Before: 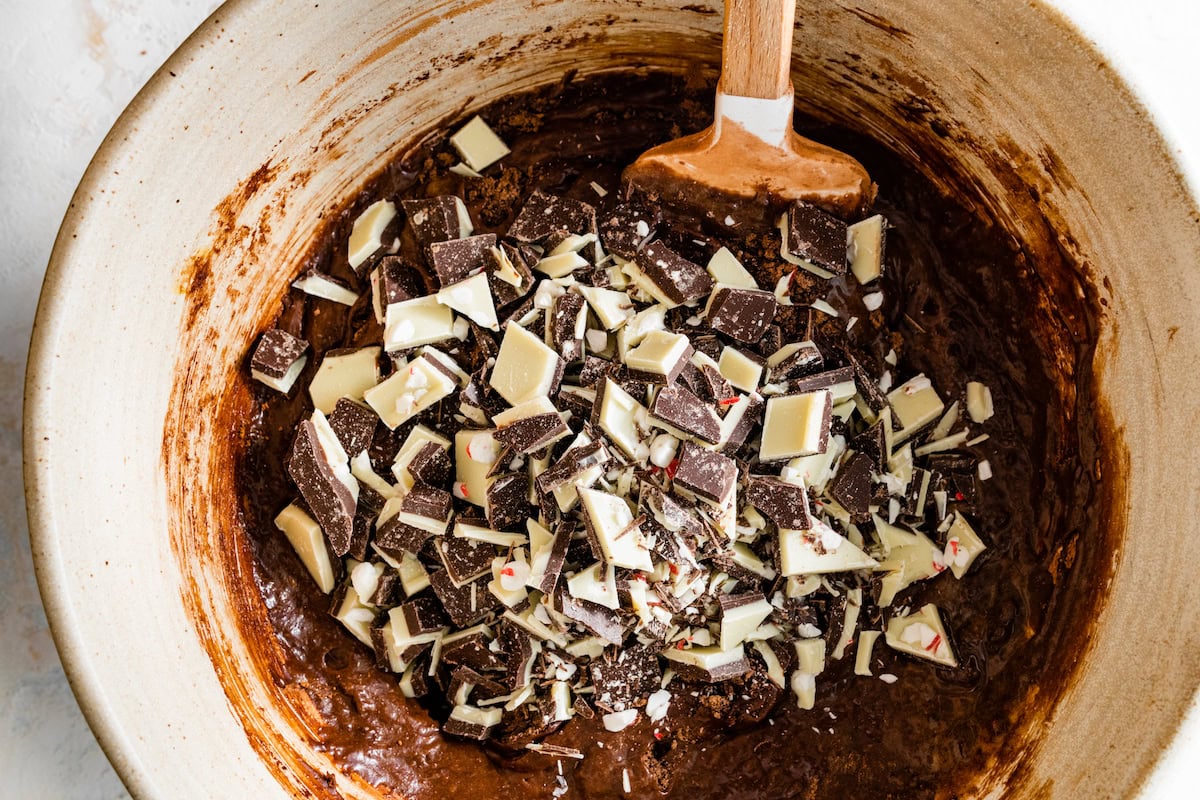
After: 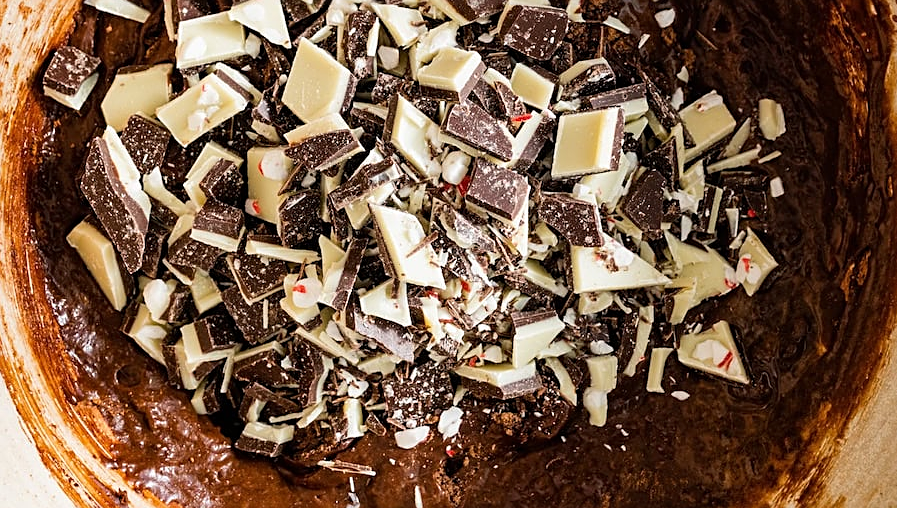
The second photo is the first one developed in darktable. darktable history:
sharpen: on, module defaults
crop and rotate: left 17.385%, top 35.476%, right 7.837%, bottom 0.99%
